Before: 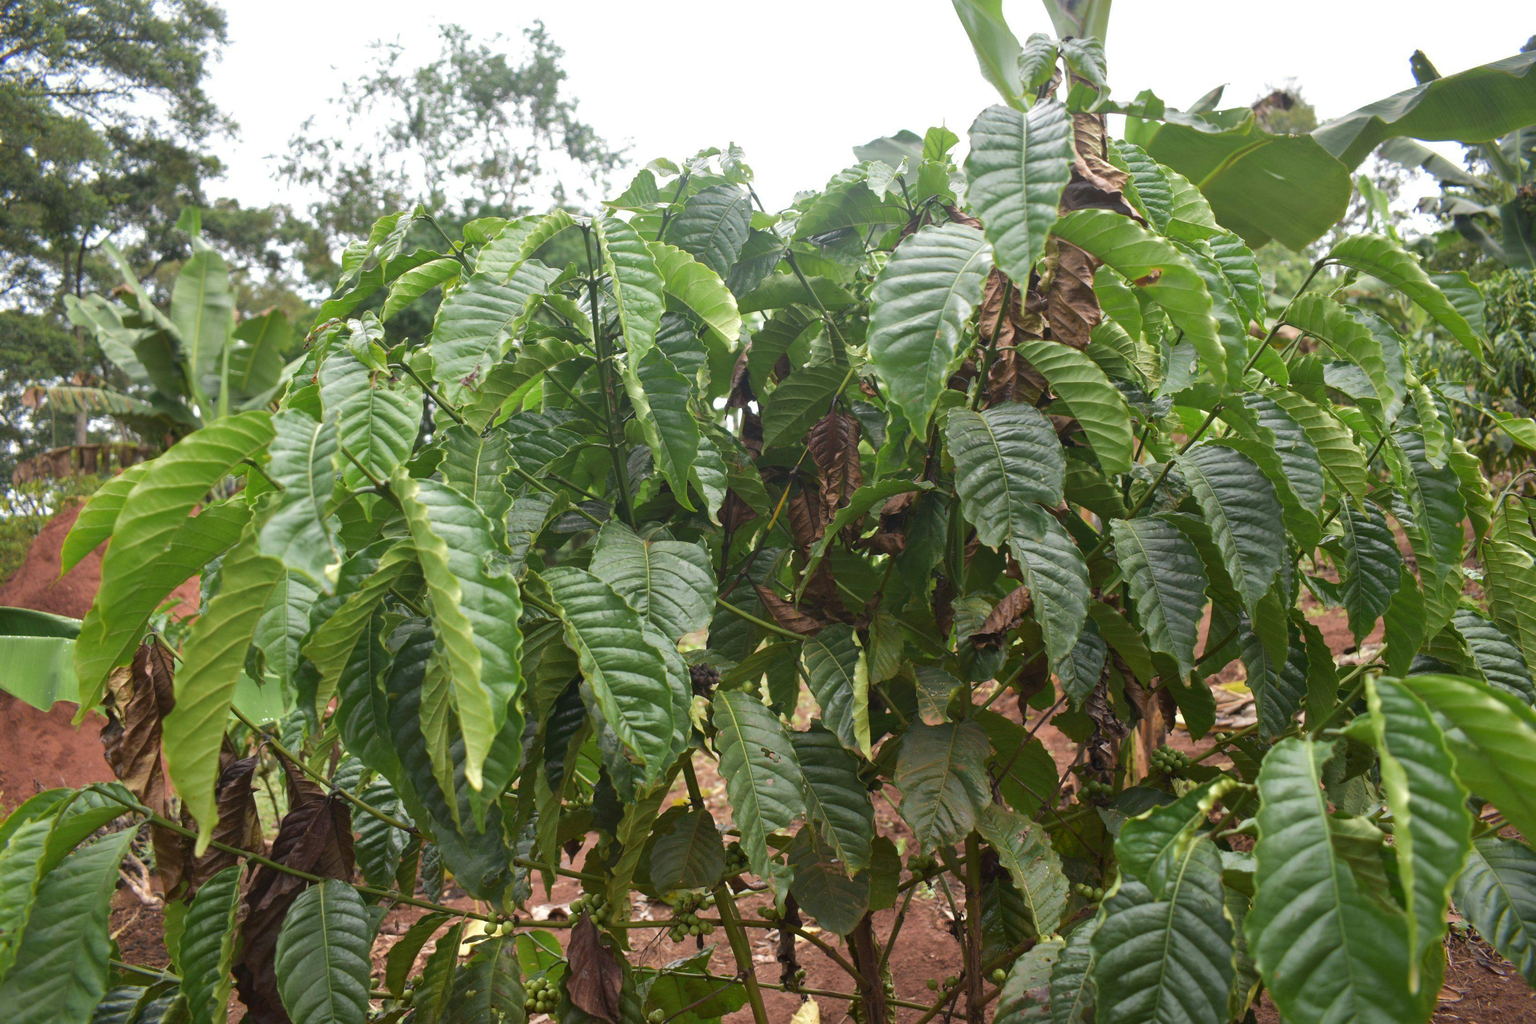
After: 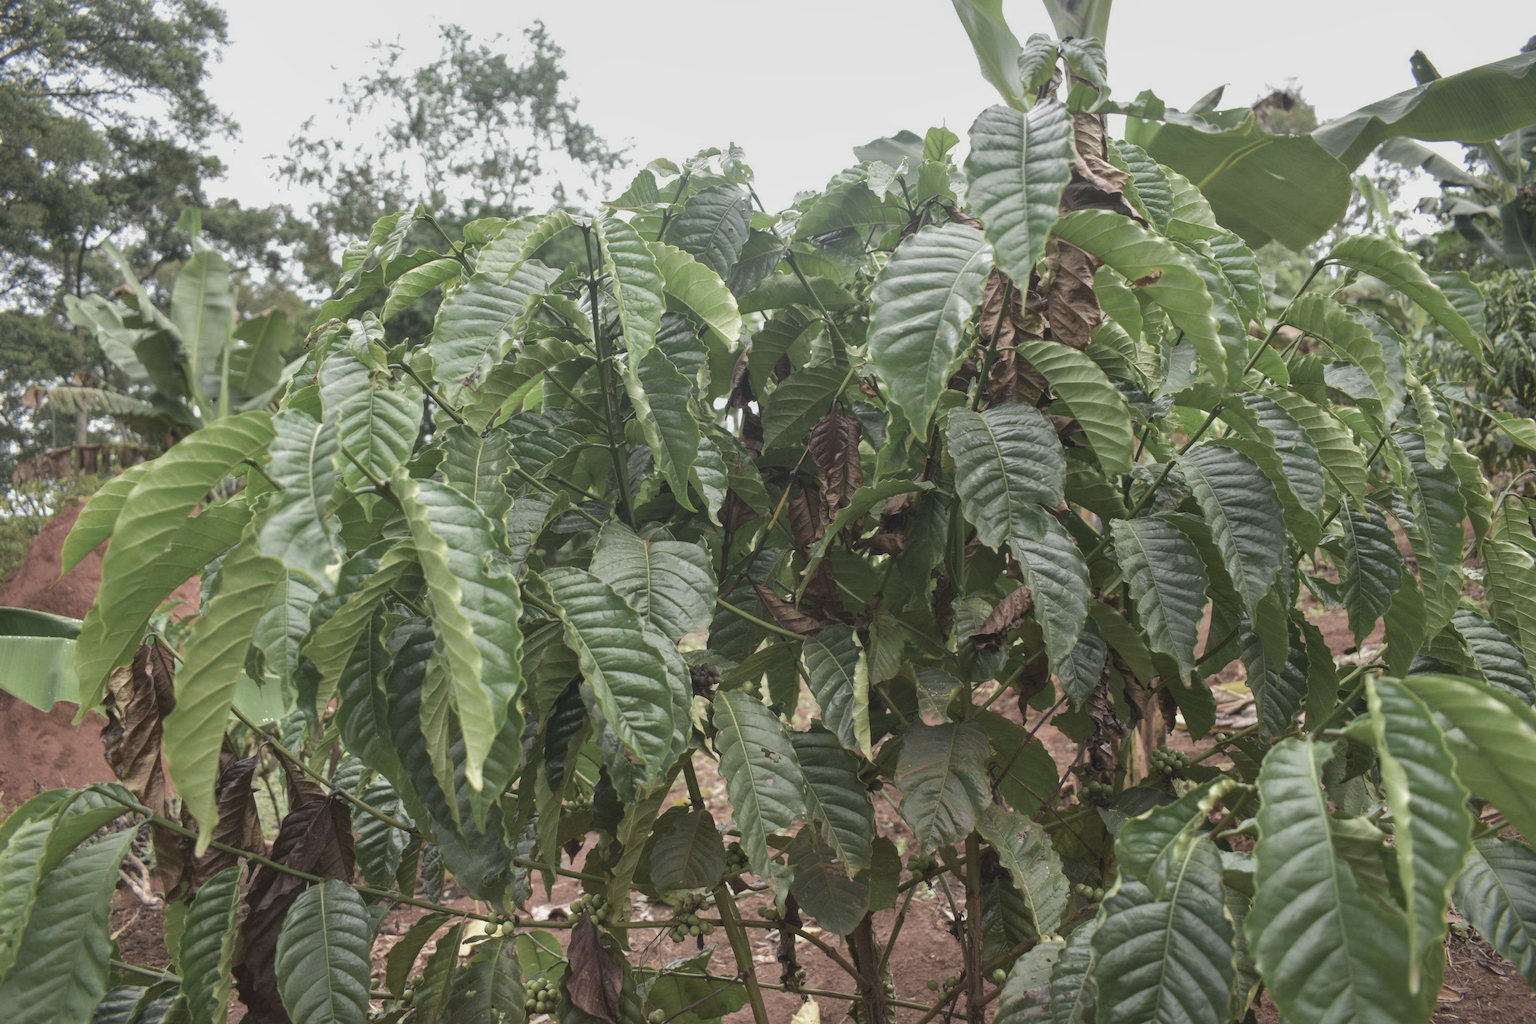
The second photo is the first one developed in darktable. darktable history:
local contrast: highlights 123%, shadows 126%, detail 140%, midtone range 0.254
contrast brightness saturation: contrast -0.26, saturation -0.43
